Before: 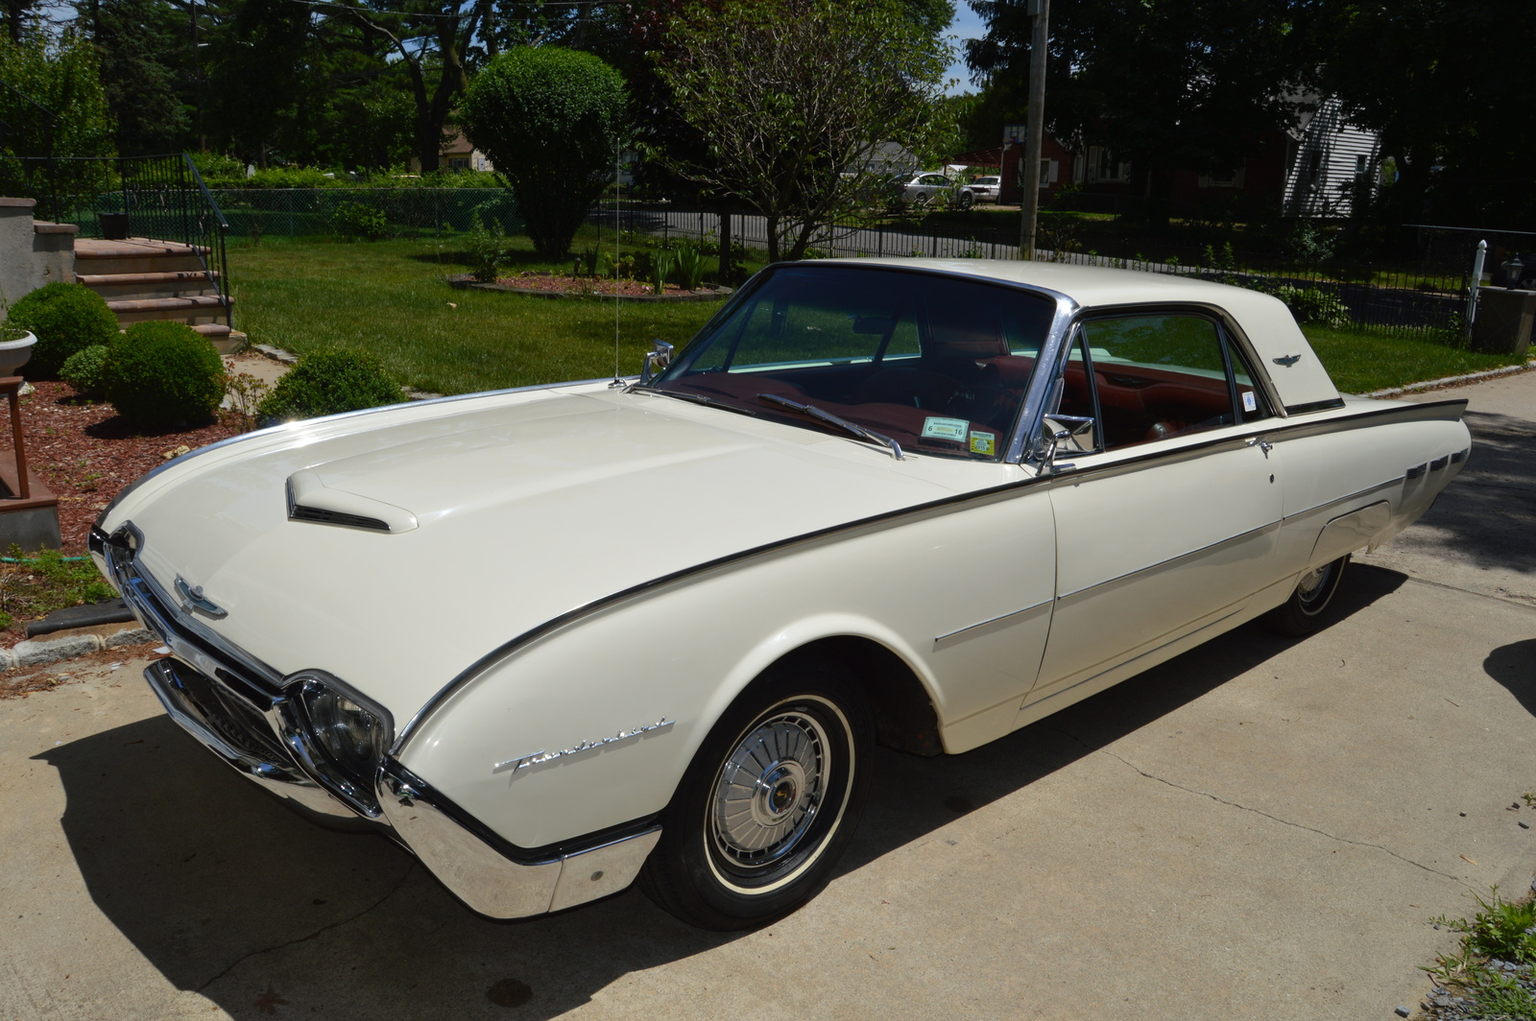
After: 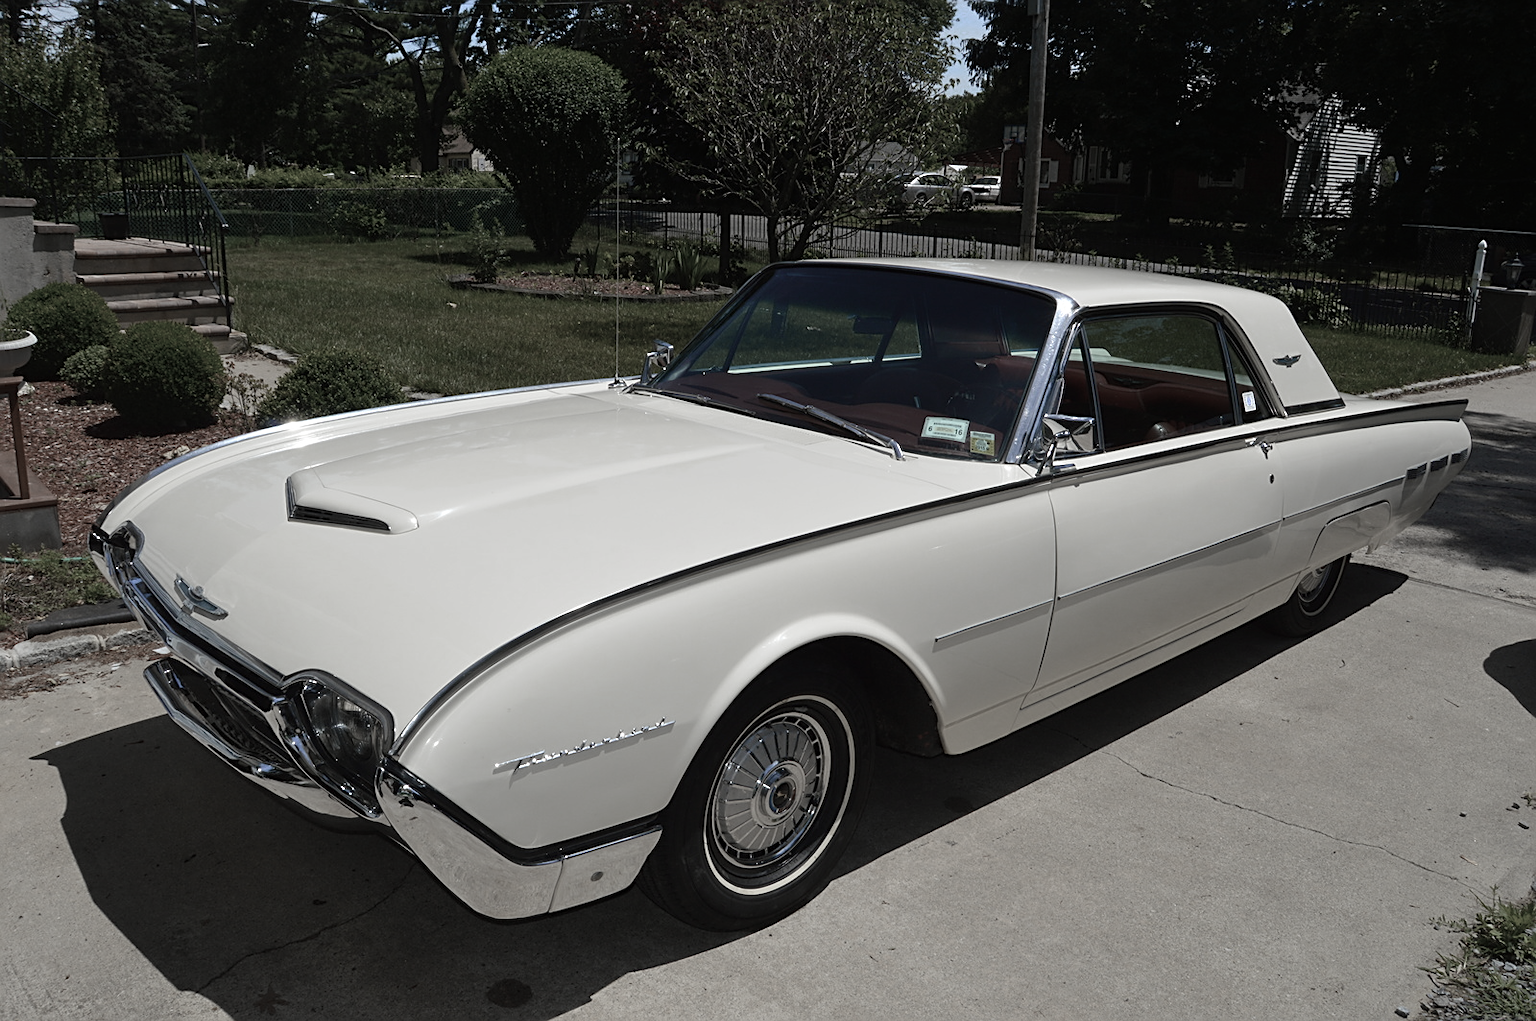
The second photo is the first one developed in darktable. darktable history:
color zones: curves: ch0 [(0, 0.613) (0.01, 0.613) (0.245, 0.448) (0.498, 0.529) (0.642, 0.665) (0.879, 0.777) (0.99, 0.613)]; ch1 [(0, 0.272) (0.219, 0.127) (0.724, 0.346)]
sharpen: on, module defaults
